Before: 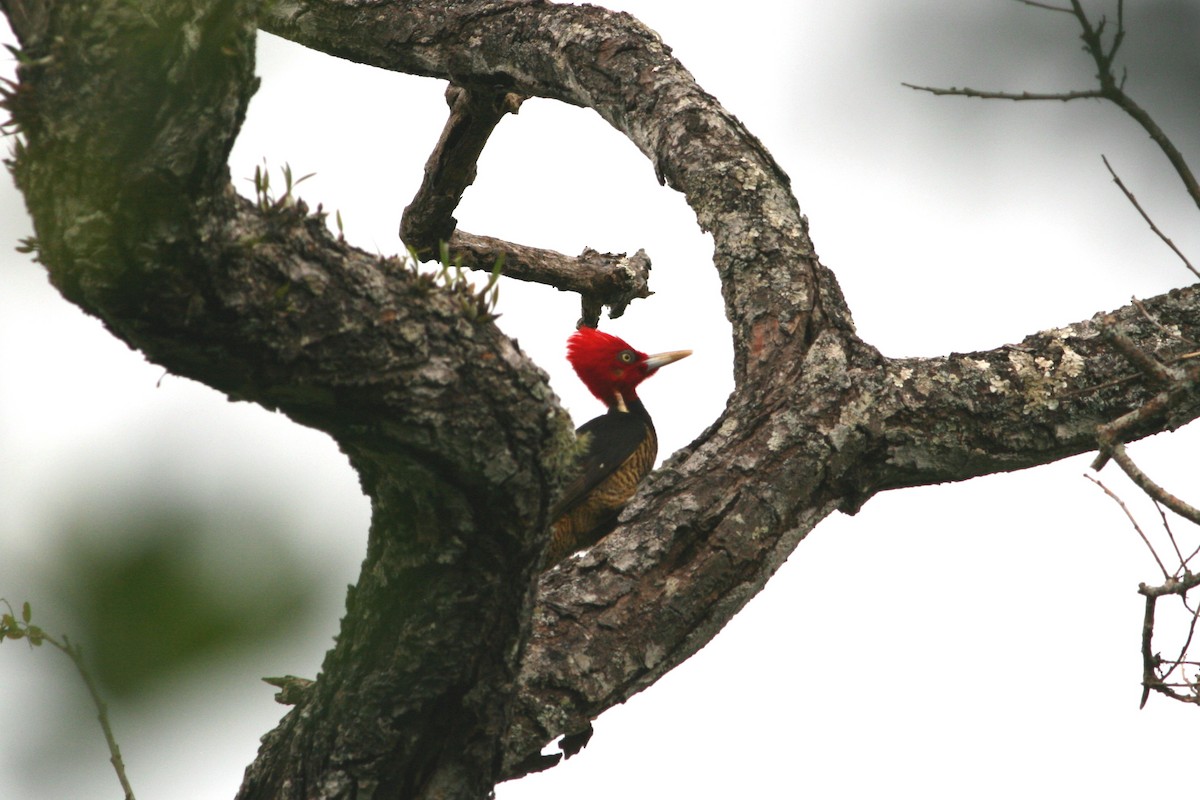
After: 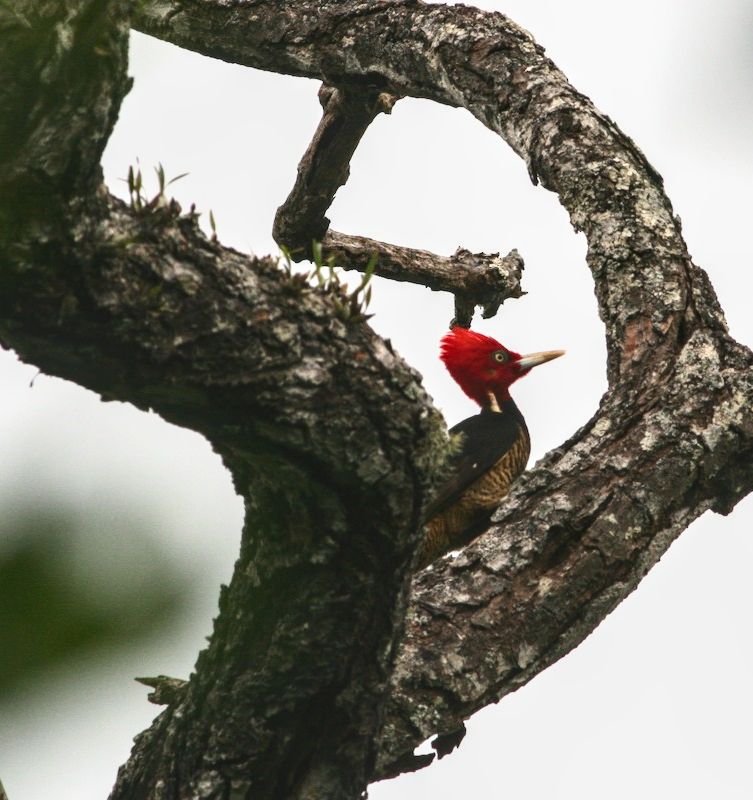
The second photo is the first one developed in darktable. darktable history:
contrast brightness saturation: contrast 0.22
crop: left 10.644%, right 26.528%
local contrast: on, module defaults
